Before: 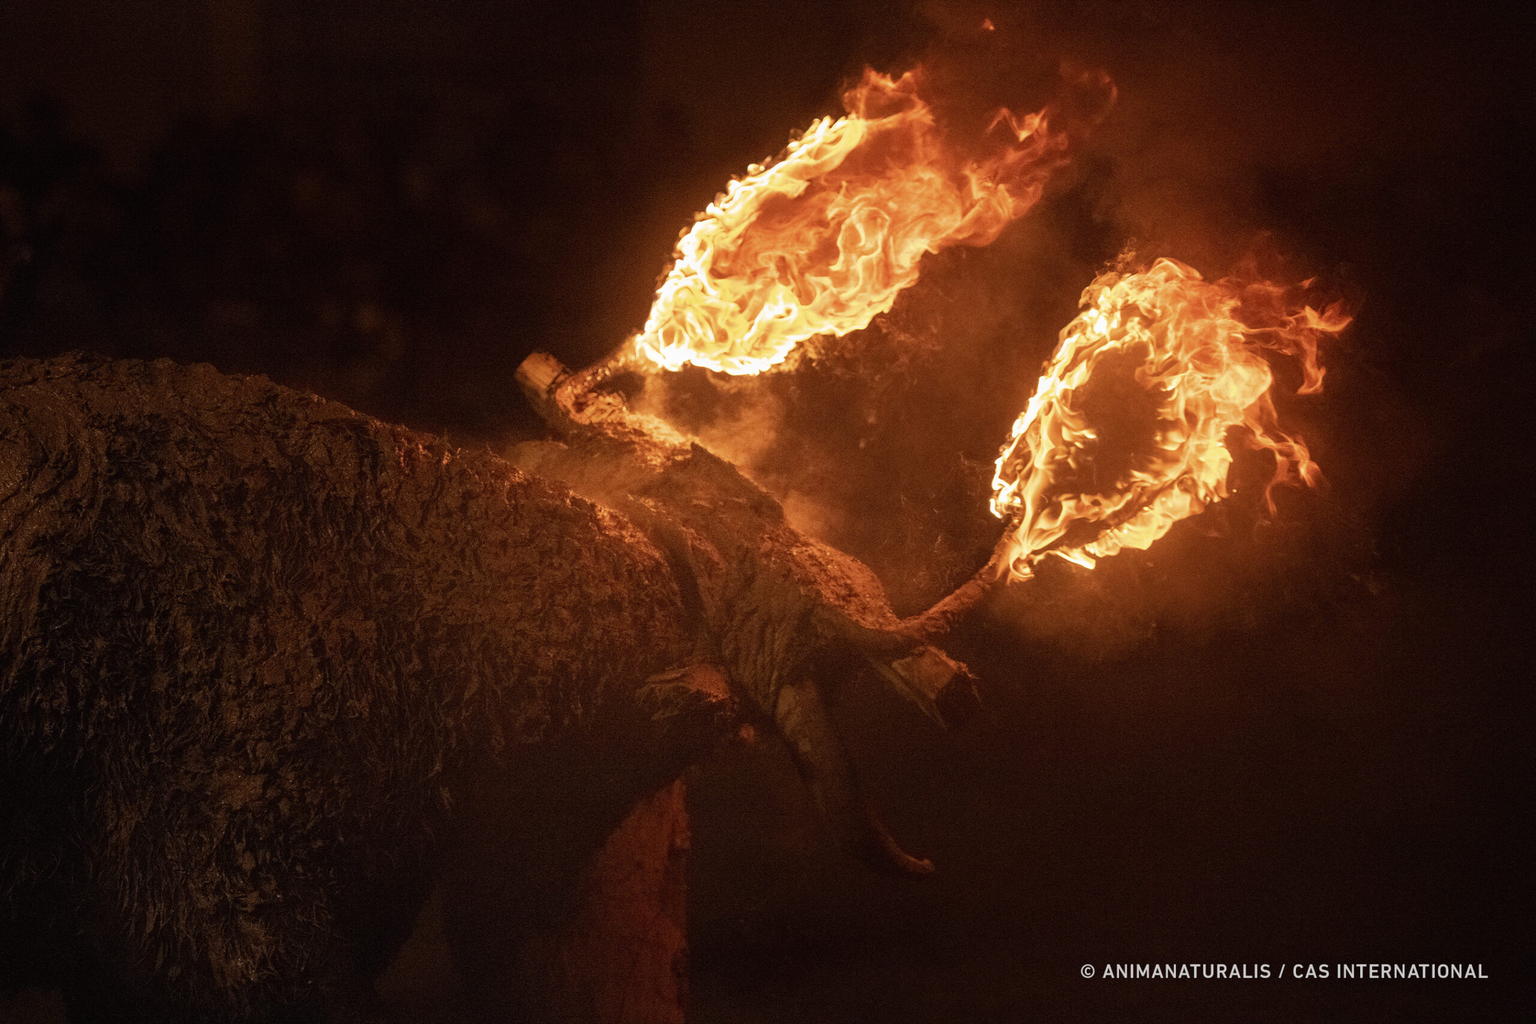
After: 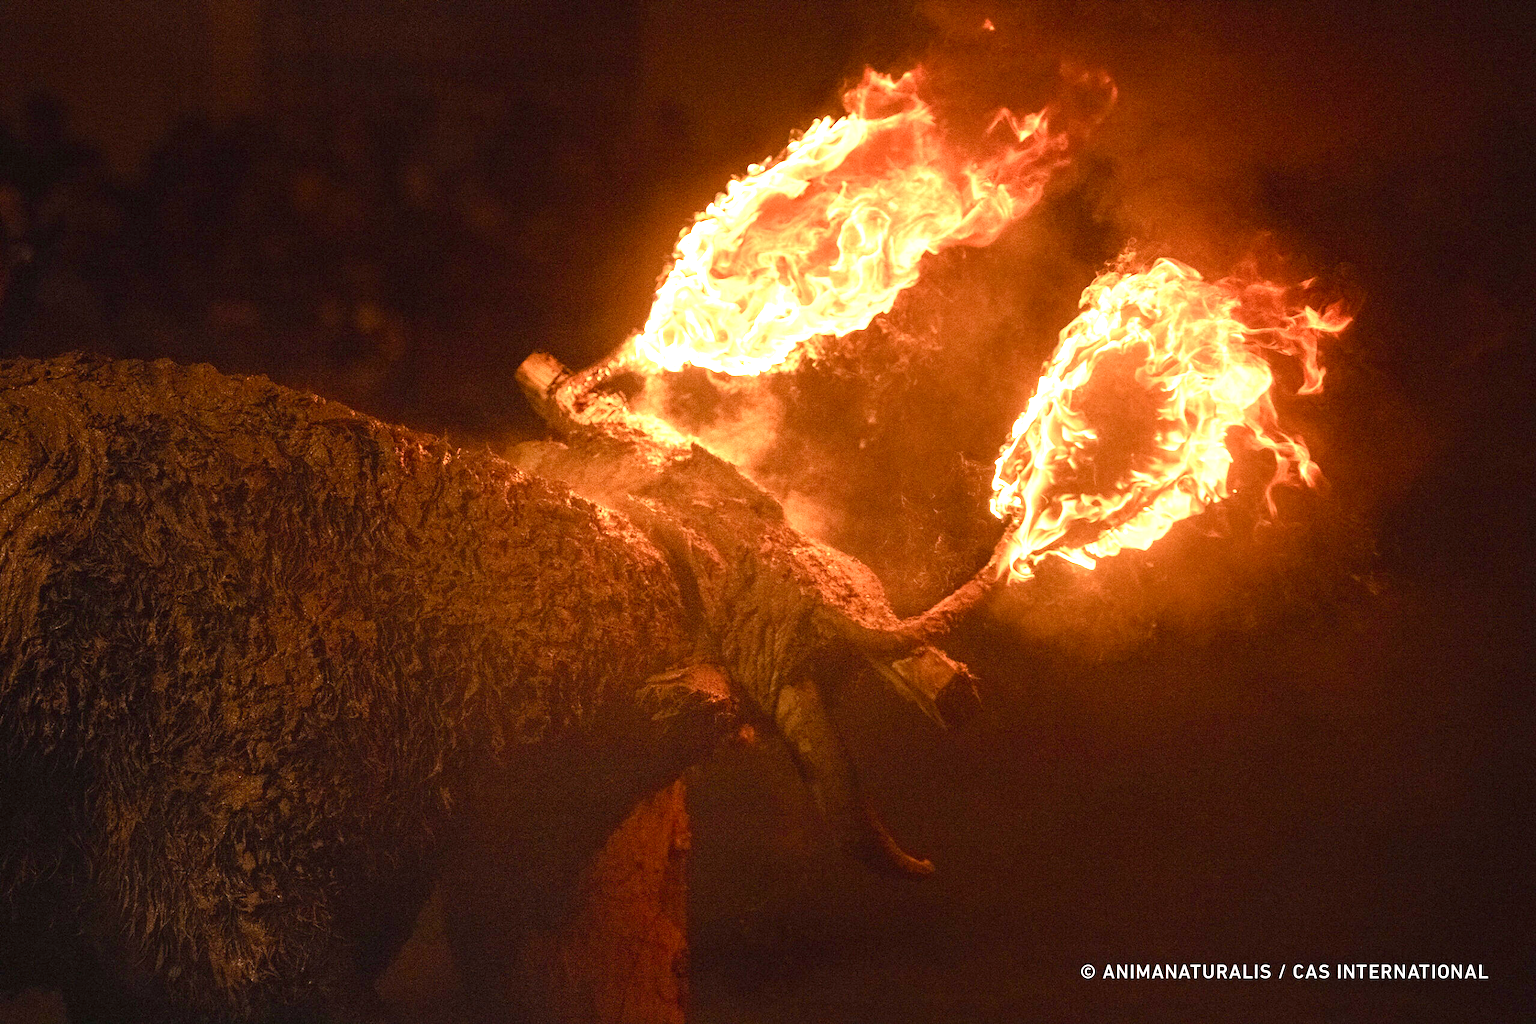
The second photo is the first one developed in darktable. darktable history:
exposure: black level correction 0, exposure 1.392 EV, compensate highlight preservation false
color balance rgb: perceptual saturation grading › global saturation 13.6%, perceptual saturation grading › highlights -24.767%, perceptual saturation grading › shadows 25.64%, global vibrance 19.452%
